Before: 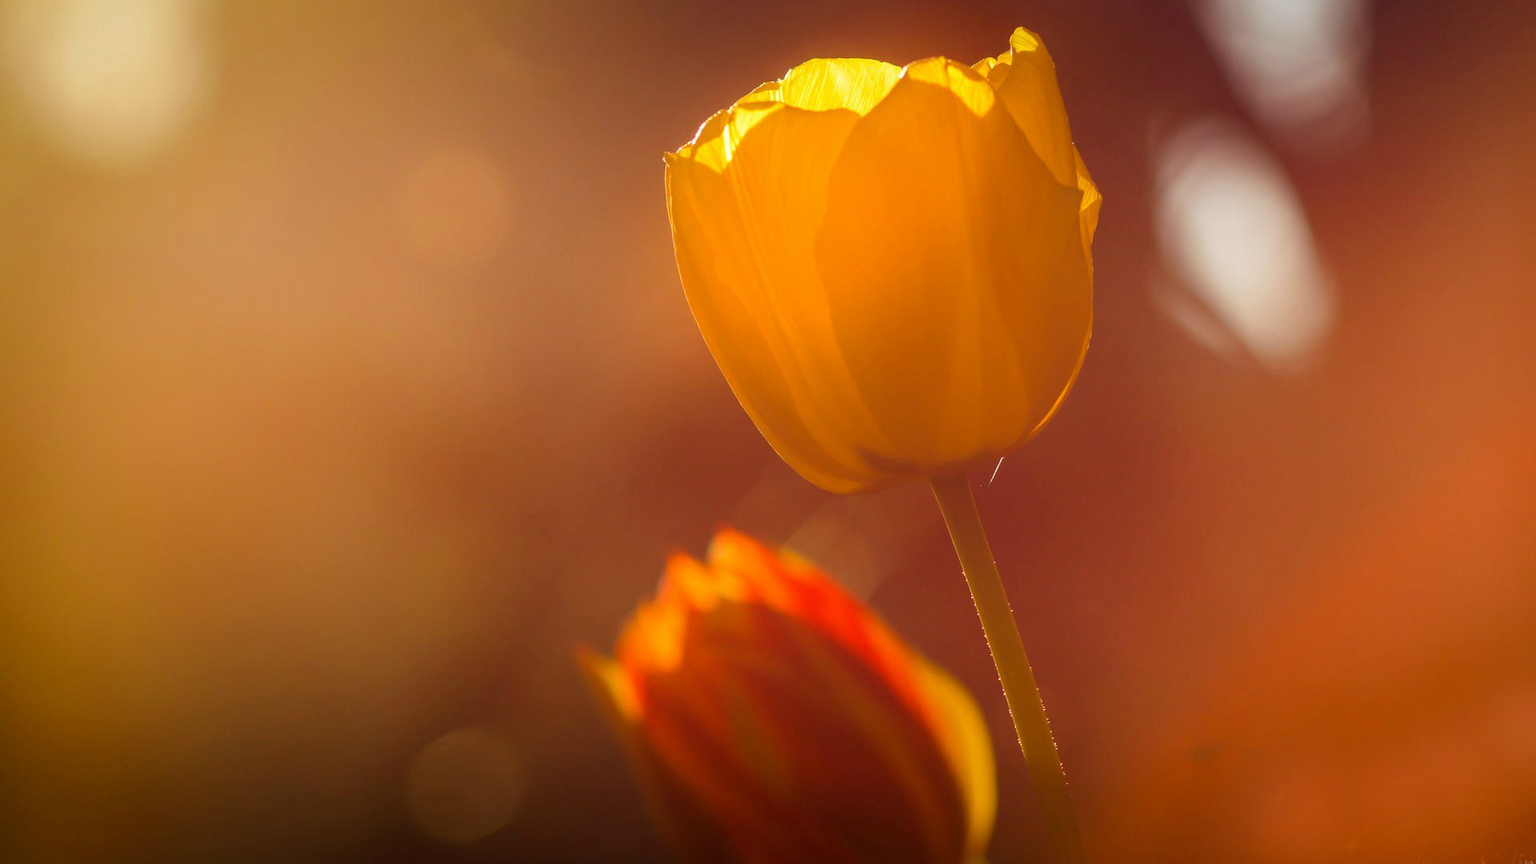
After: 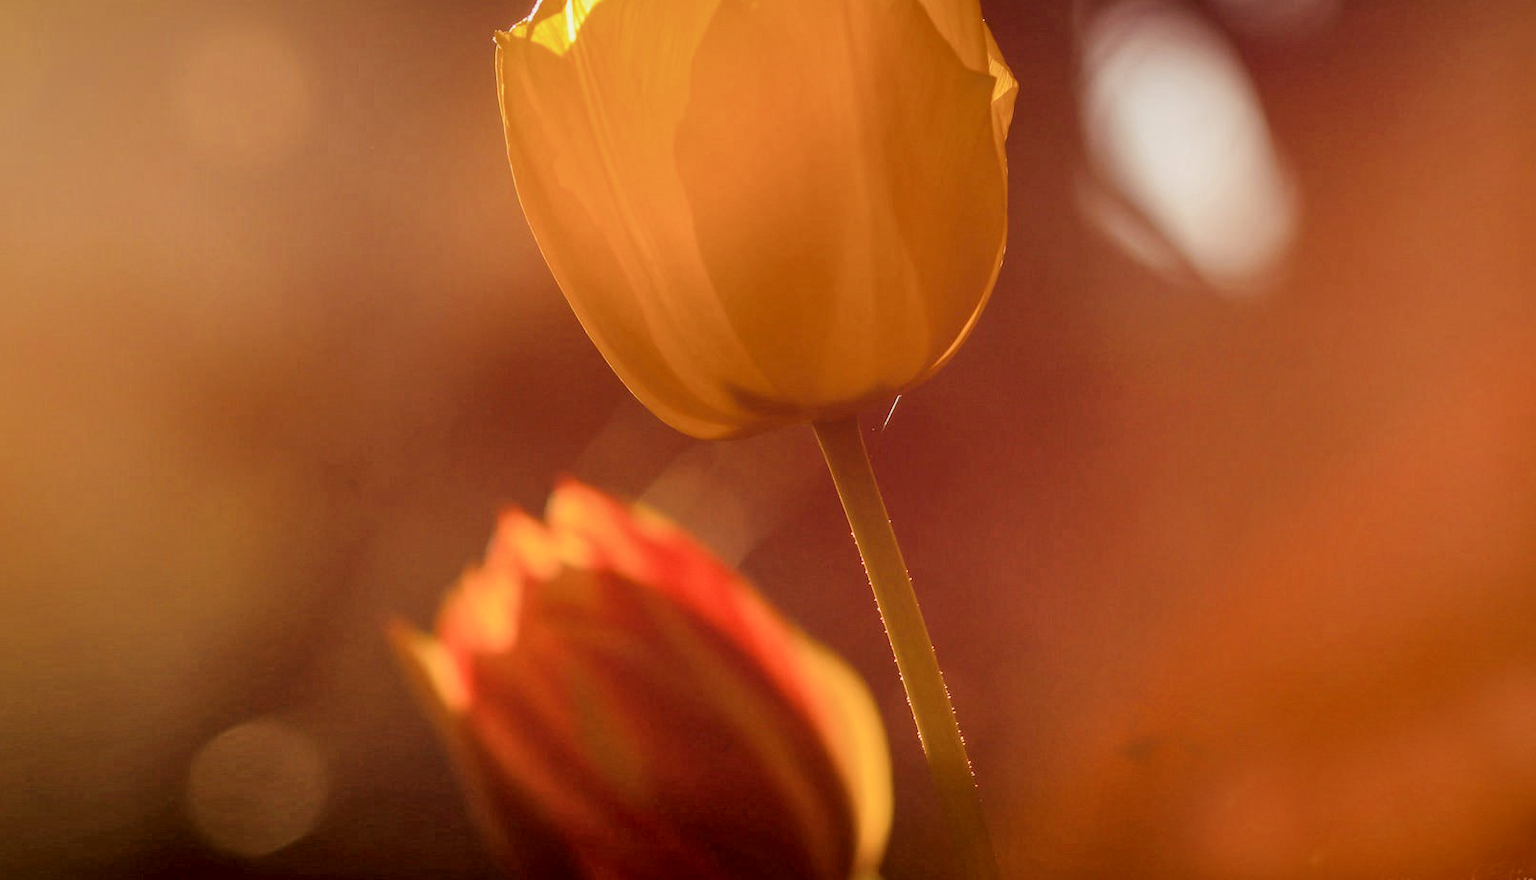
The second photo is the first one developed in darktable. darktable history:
crop: left 16.316%, top 14.654%
filmic rgb: black relative exposure -7.65 EV, white relative exposure 4.56 EV, hardness 3.61, contrast in shadows safe
shadows and highlights: soften with gaussian
local contrast: detail 154%
